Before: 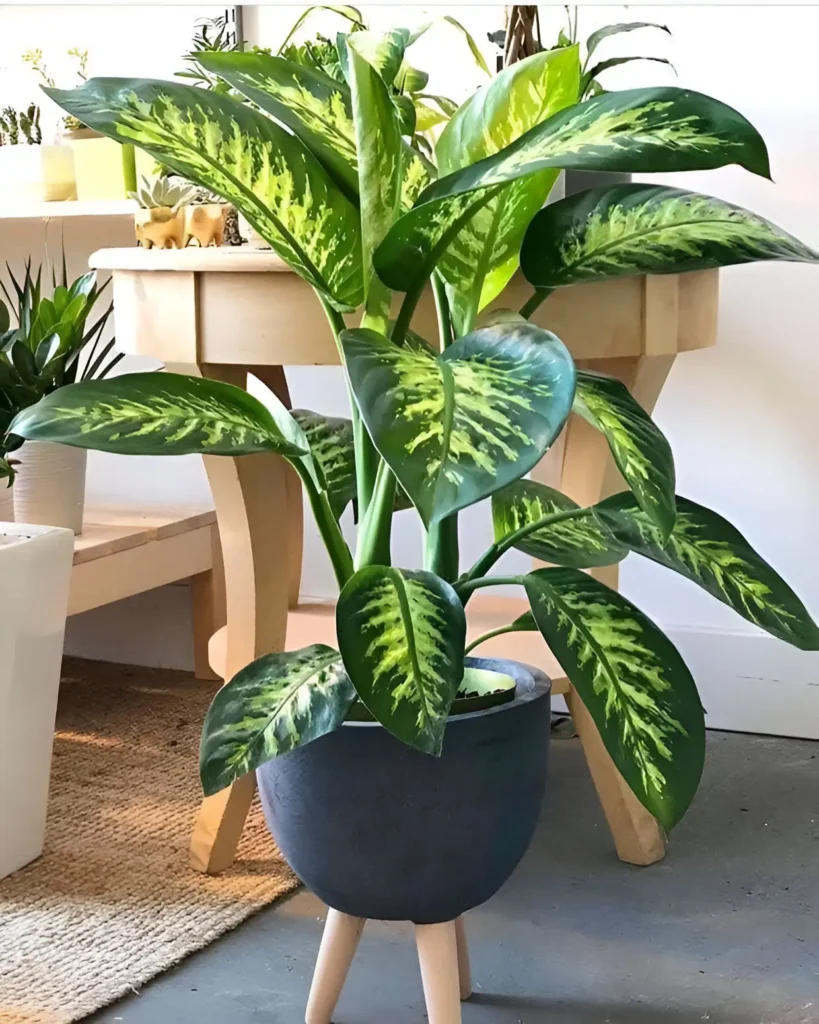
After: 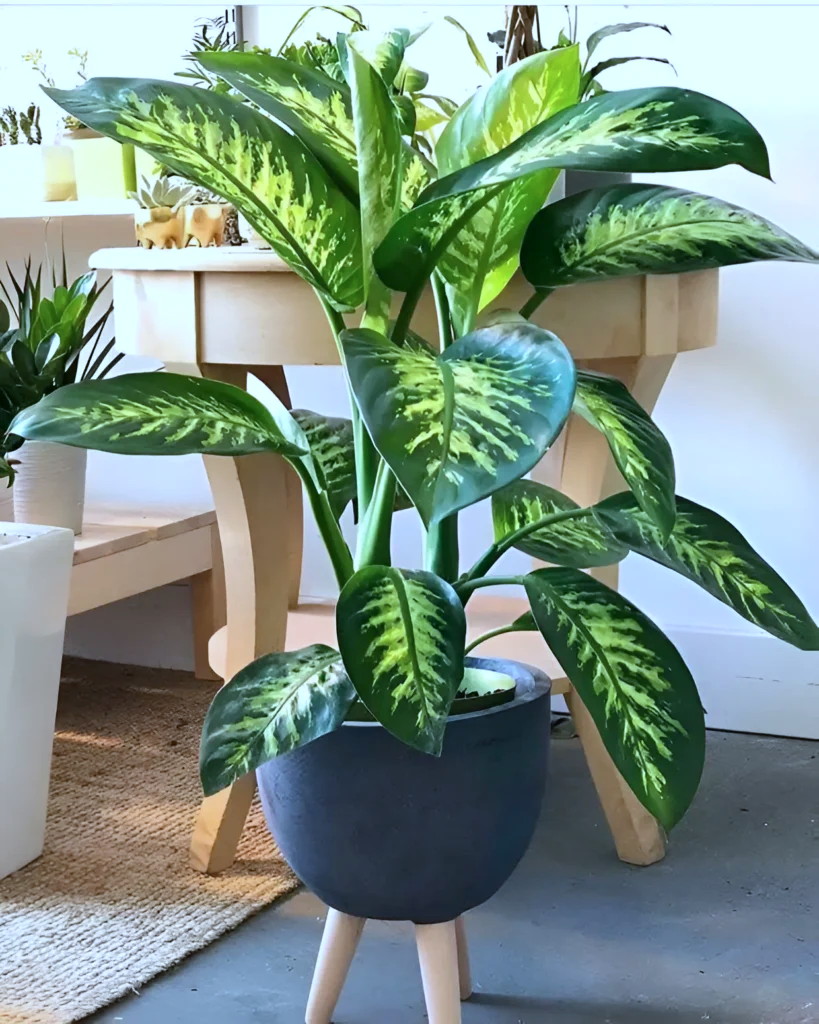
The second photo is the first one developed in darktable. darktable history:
white balance: red 0.967, blue 1.049
color calibration: illuminant custom, x 0.368, y 0.373, temperature 4330.32 K
